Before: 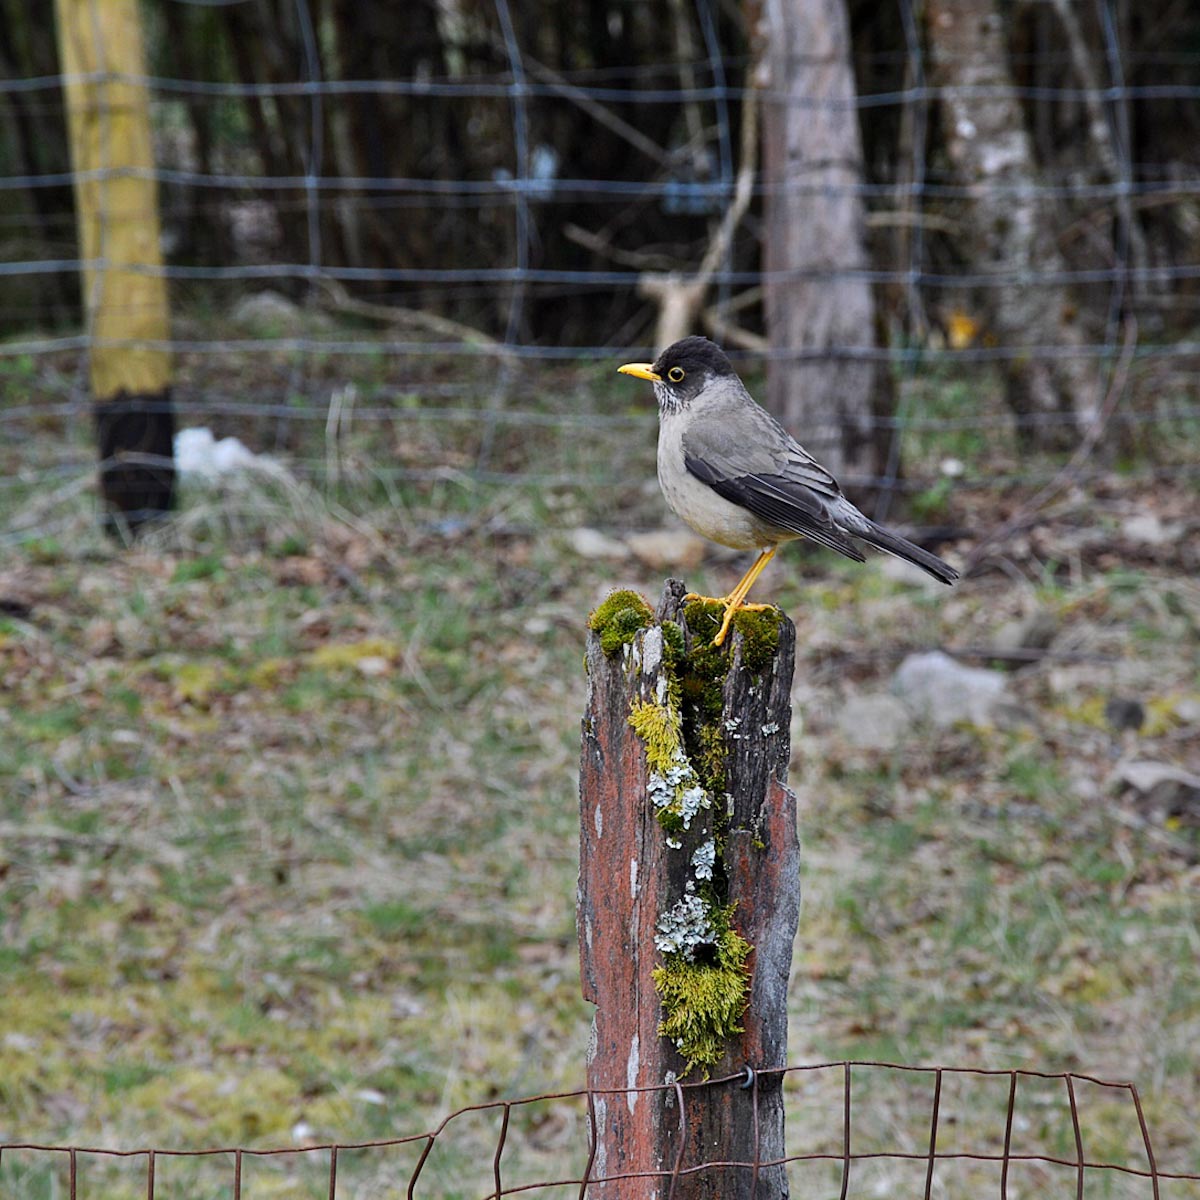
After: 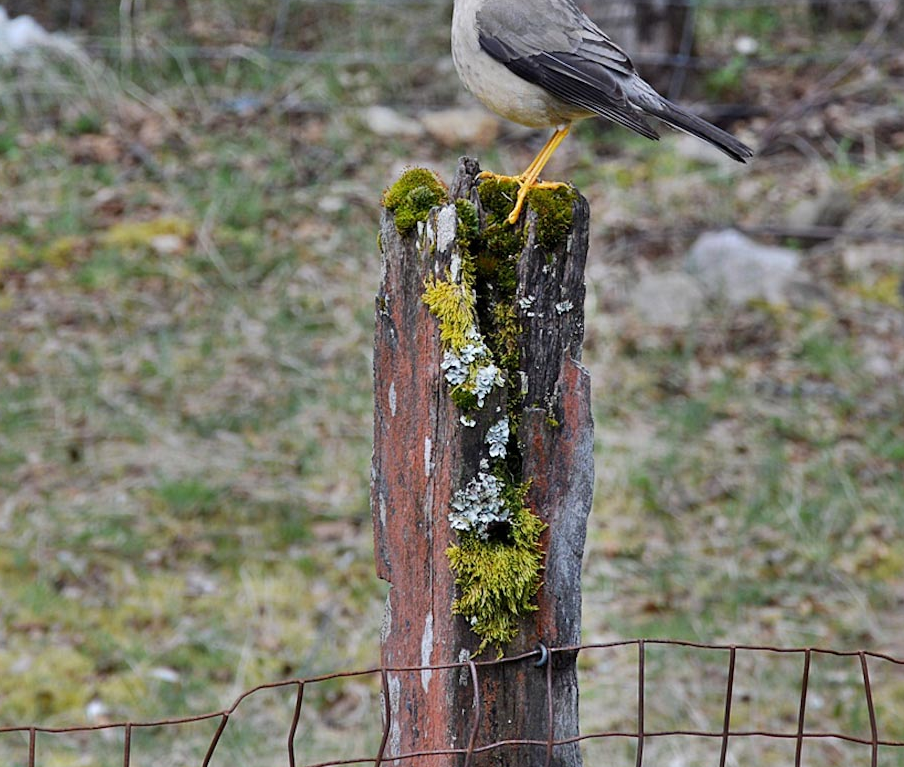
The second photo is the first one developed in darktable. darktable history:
crop and rotate: left 17.223%, top 35.209%, right 7.438%, bottom 0.87%
